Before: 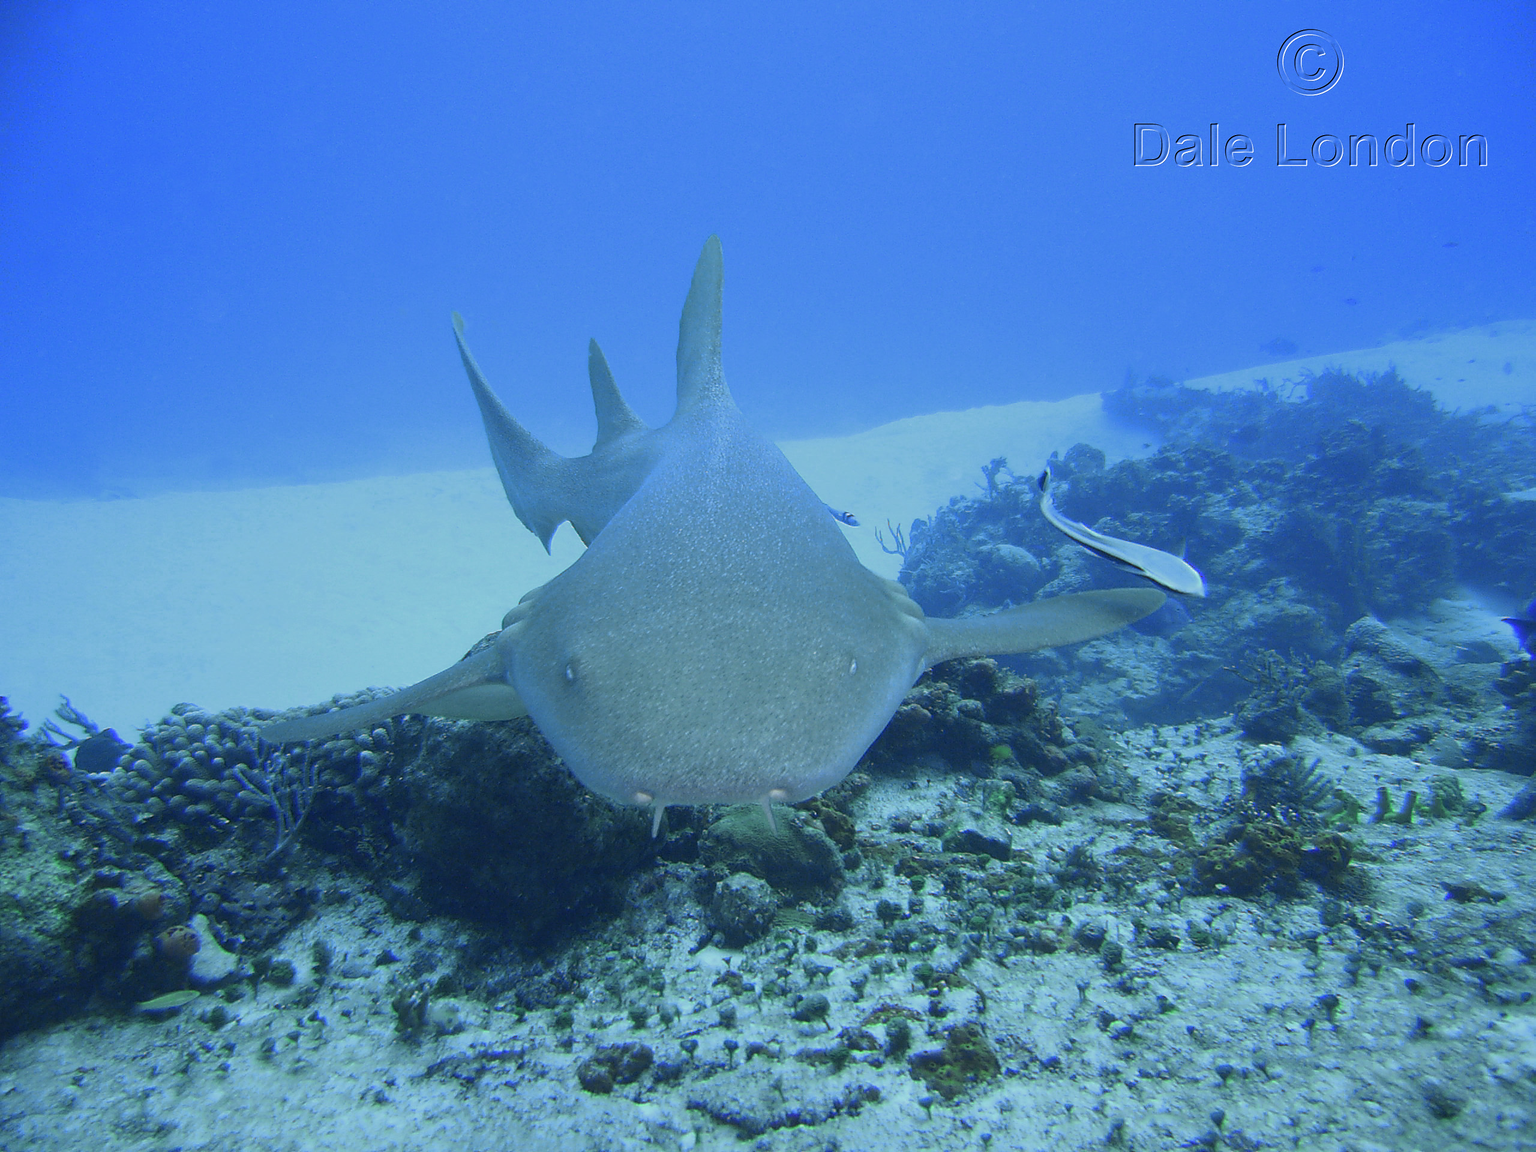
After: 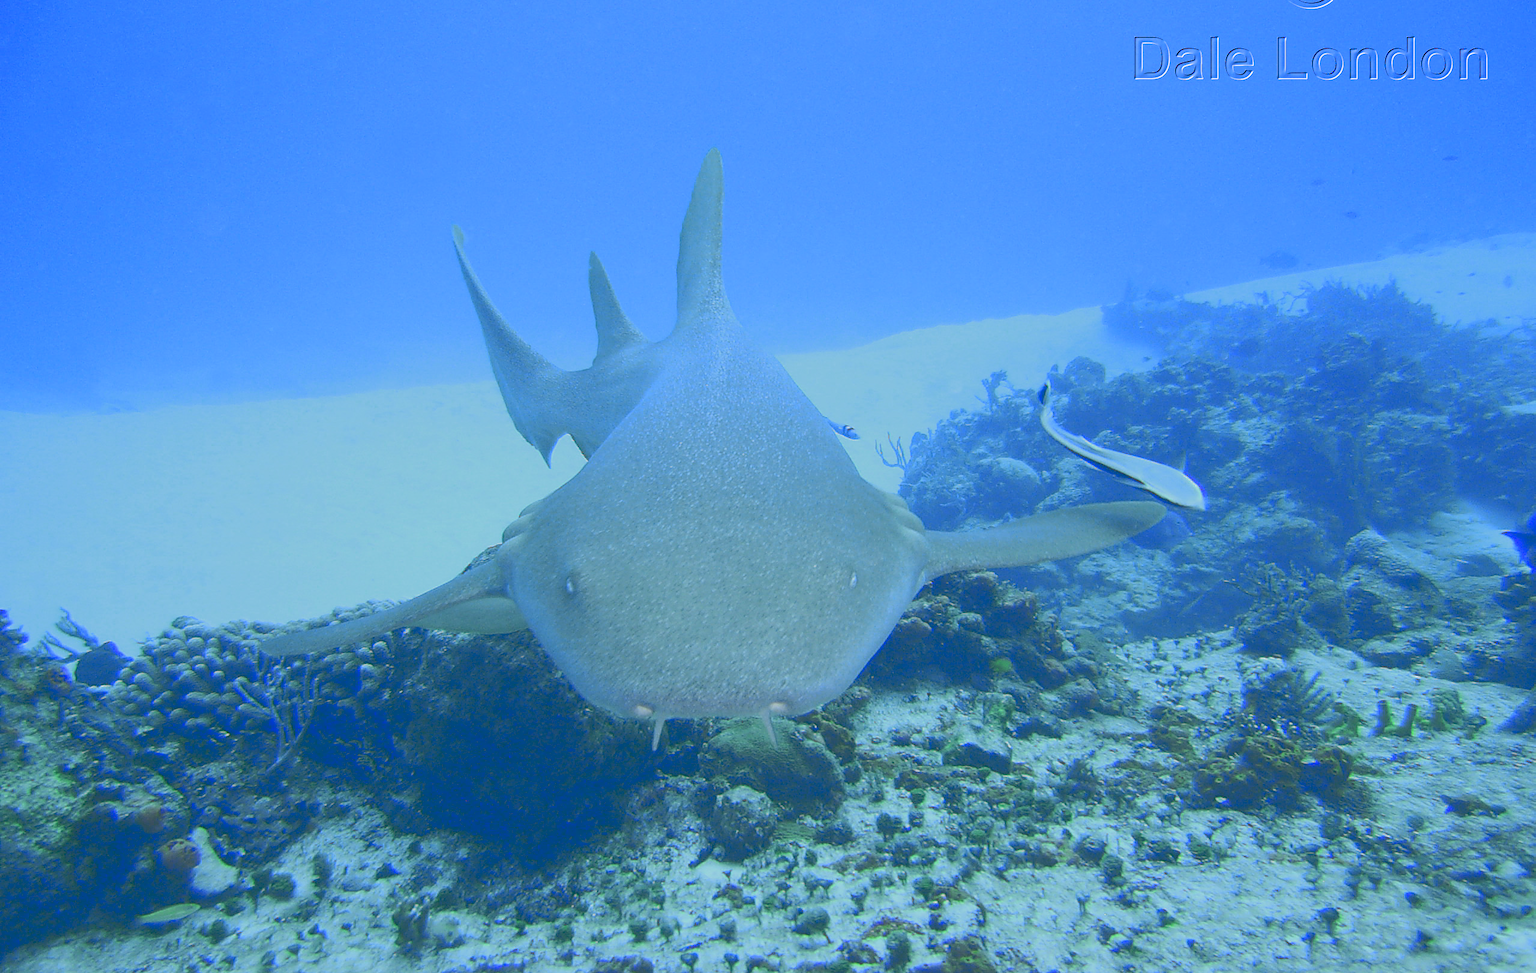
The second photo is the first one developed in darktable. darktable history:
crop: top 7.56%, bottom 7.907%
tone curve: curves: ch0 [(0, 0) (0.003, 0.217) (0.011, 0.217) (0.025, 0.229) (0.044, 0.243) (0.069, 0.253) (0.1, 0.265) (0.136, 0.281) (0.177, 0.305) (0.224, 0.331) (0.277, 0.369) (0.335, 0.415) (0.399, 0.472) (0.468, 0.543) (0.543, 0.609) (0.623, 0.676) (0.709, 0.734) (0.801, 0.798) (0.898, 0.849) (1, 1)], color space Lab, linked channels, preserve colors none
